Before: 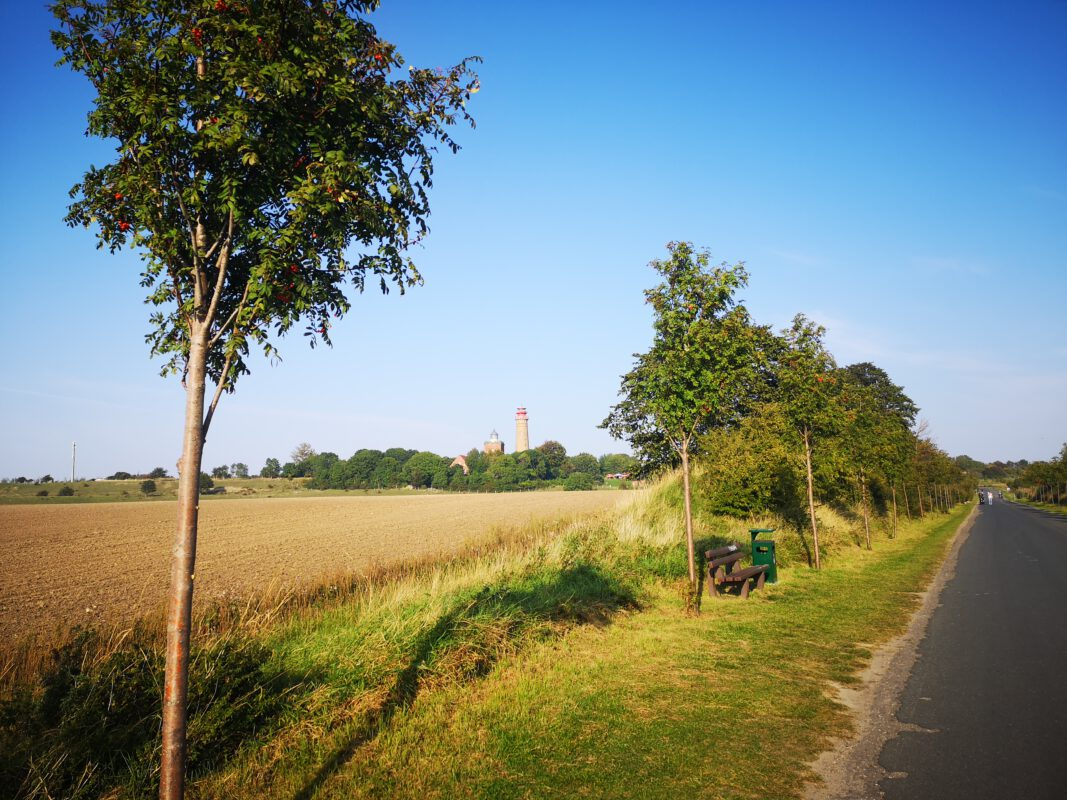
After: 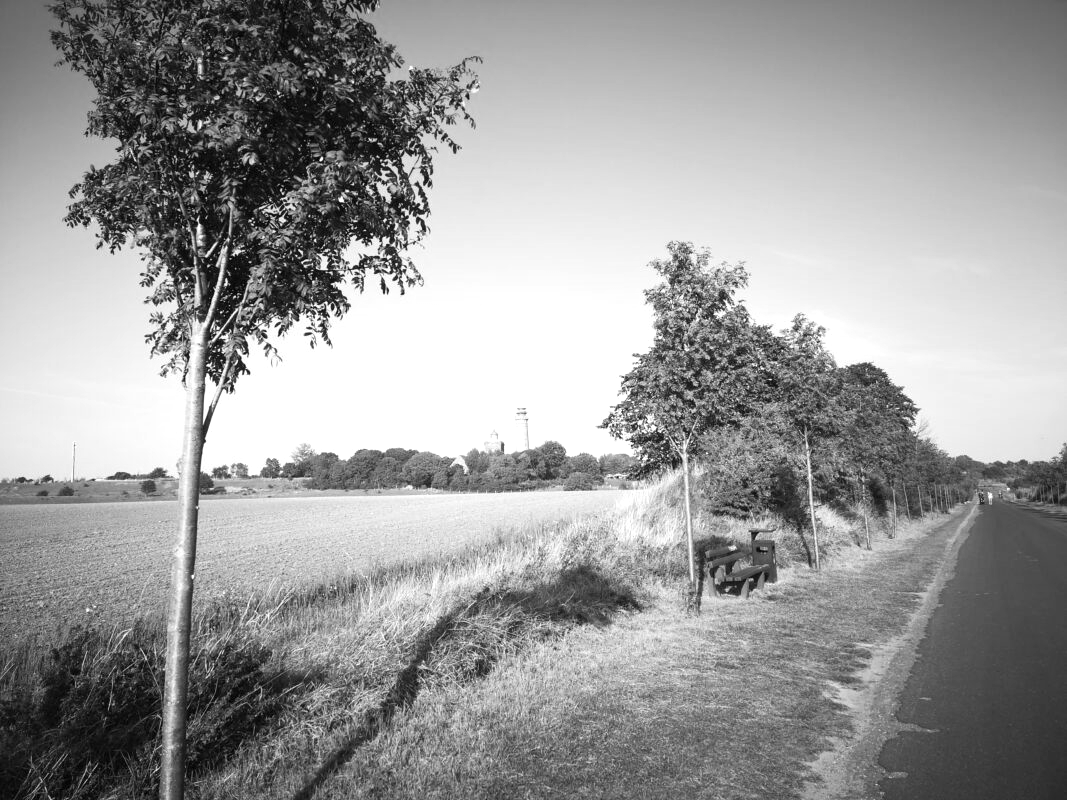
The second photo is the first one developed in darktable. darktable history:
color zones: curves: ch1 [(0, 0.292) (0.001, 0.292) (0.2, 0.264) (0.4, 0.248) (0.6, 0.248) (0.8, 0.264) (0.999, 0.292) (1, 0.292)]
exposure: exposure 0.6 EV, compensate highlight preservation false
monochrome: a 32, b 64, size 2.3
